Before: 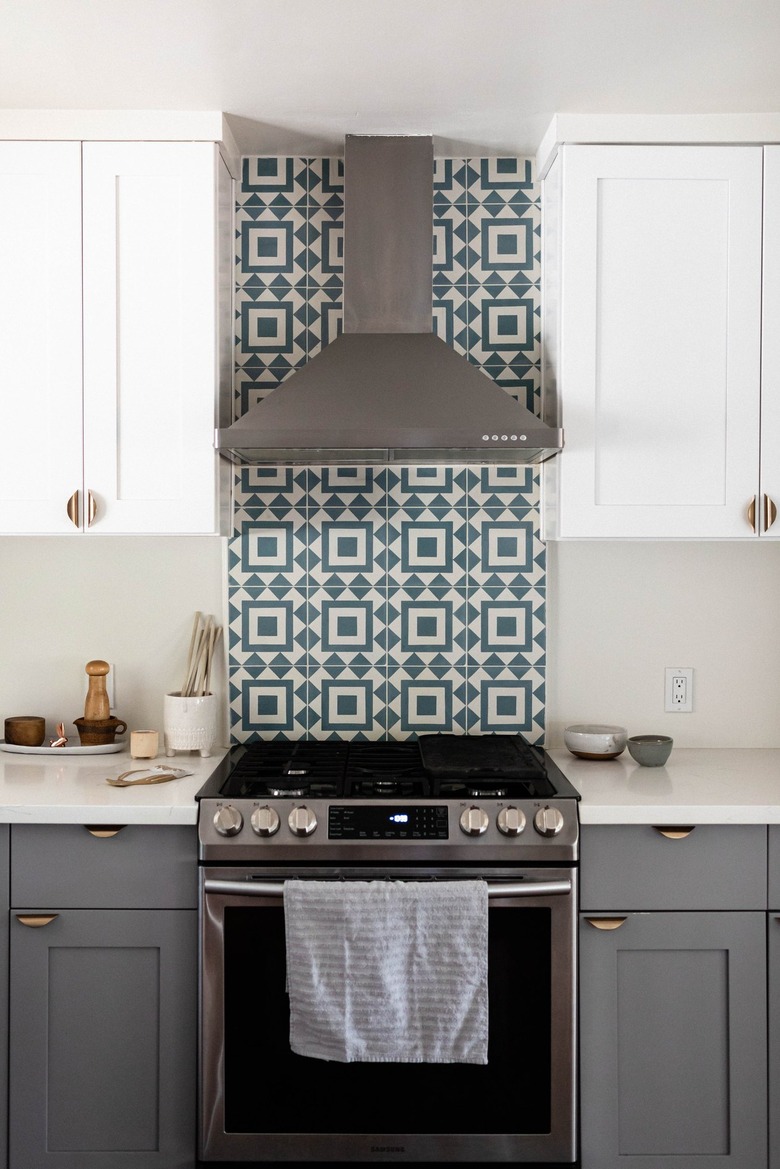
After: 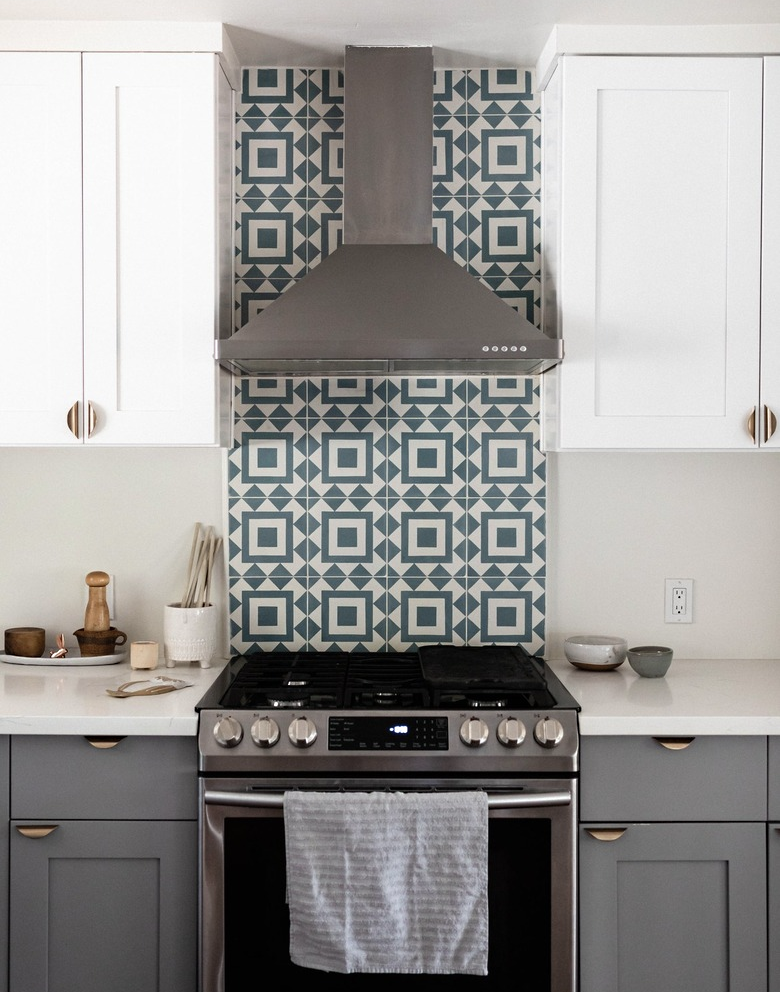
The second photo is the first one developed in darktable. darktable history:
color correction: highlights b* -0.012, saturation 0.83
crop: top 7.618%, bottom 7.455%
sharpen: radius 5.336, amount 0.309, threshold 26.361
